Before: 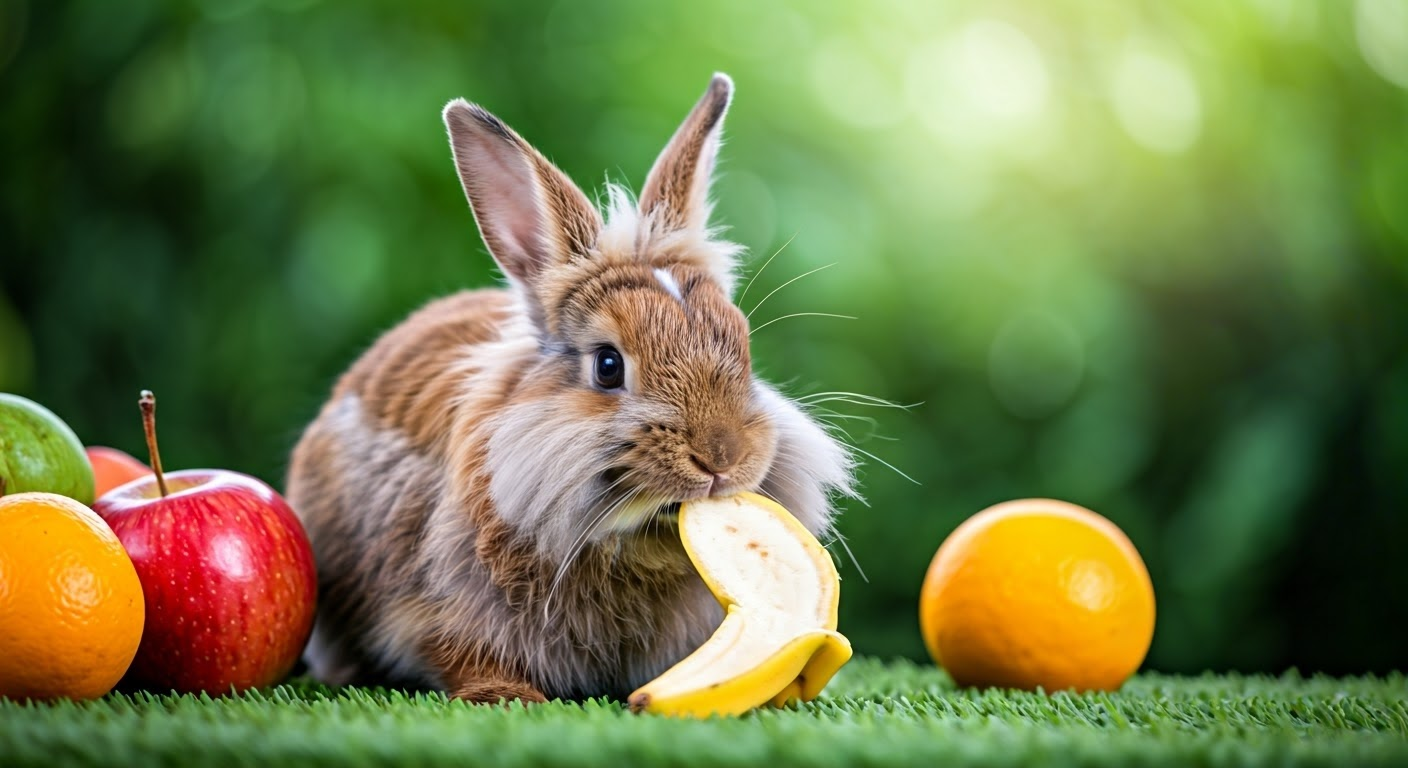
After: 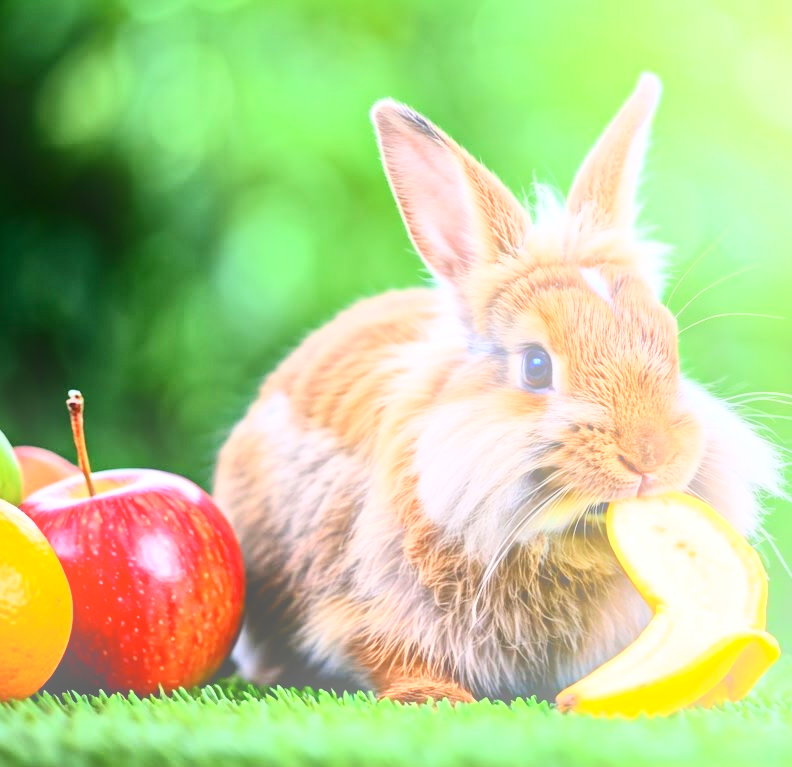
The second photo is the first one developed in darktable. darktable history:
crop: left 5.114%, right 38.589%
contrast brightness saturation: contrast 0.4, brightness 0.1, saturation 0.21
bloom: on, module defaults
tone equalizer: -7 EV 0.15 EV, -6 EV 0.6 EV, -5 EV 1.15 EV, -4 EV 1.33 EV, -3 EV 1.15 EV, -2 EV 0.6 EV, -1 EV 0.15 EV, mask exposure compensation -0.5 EV
